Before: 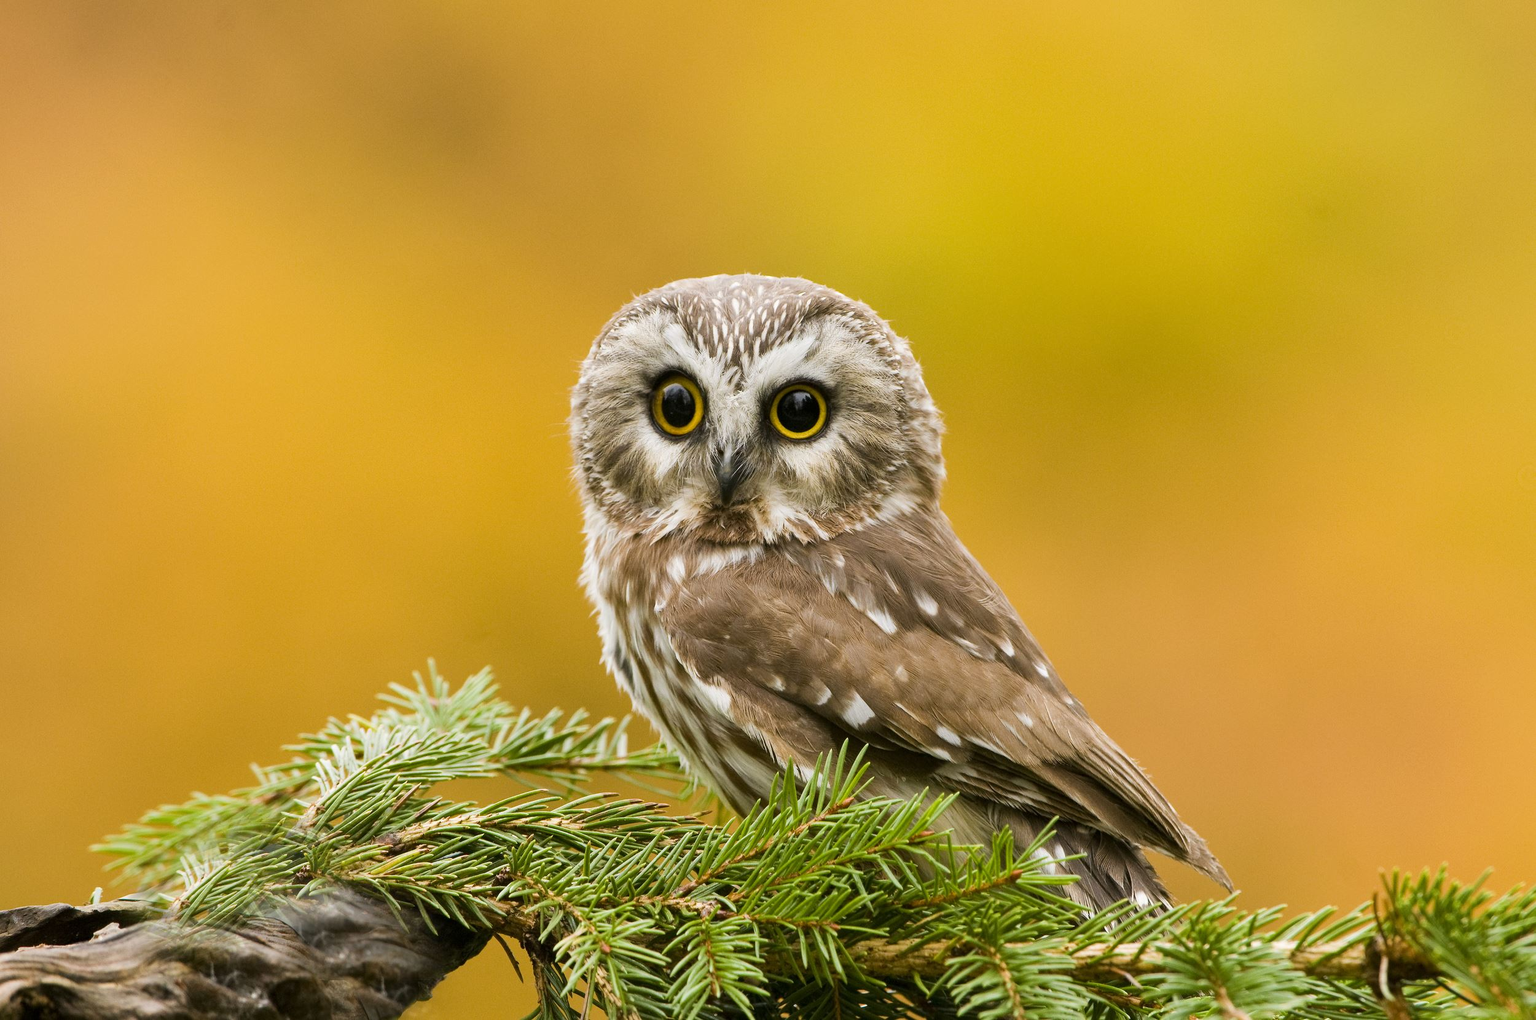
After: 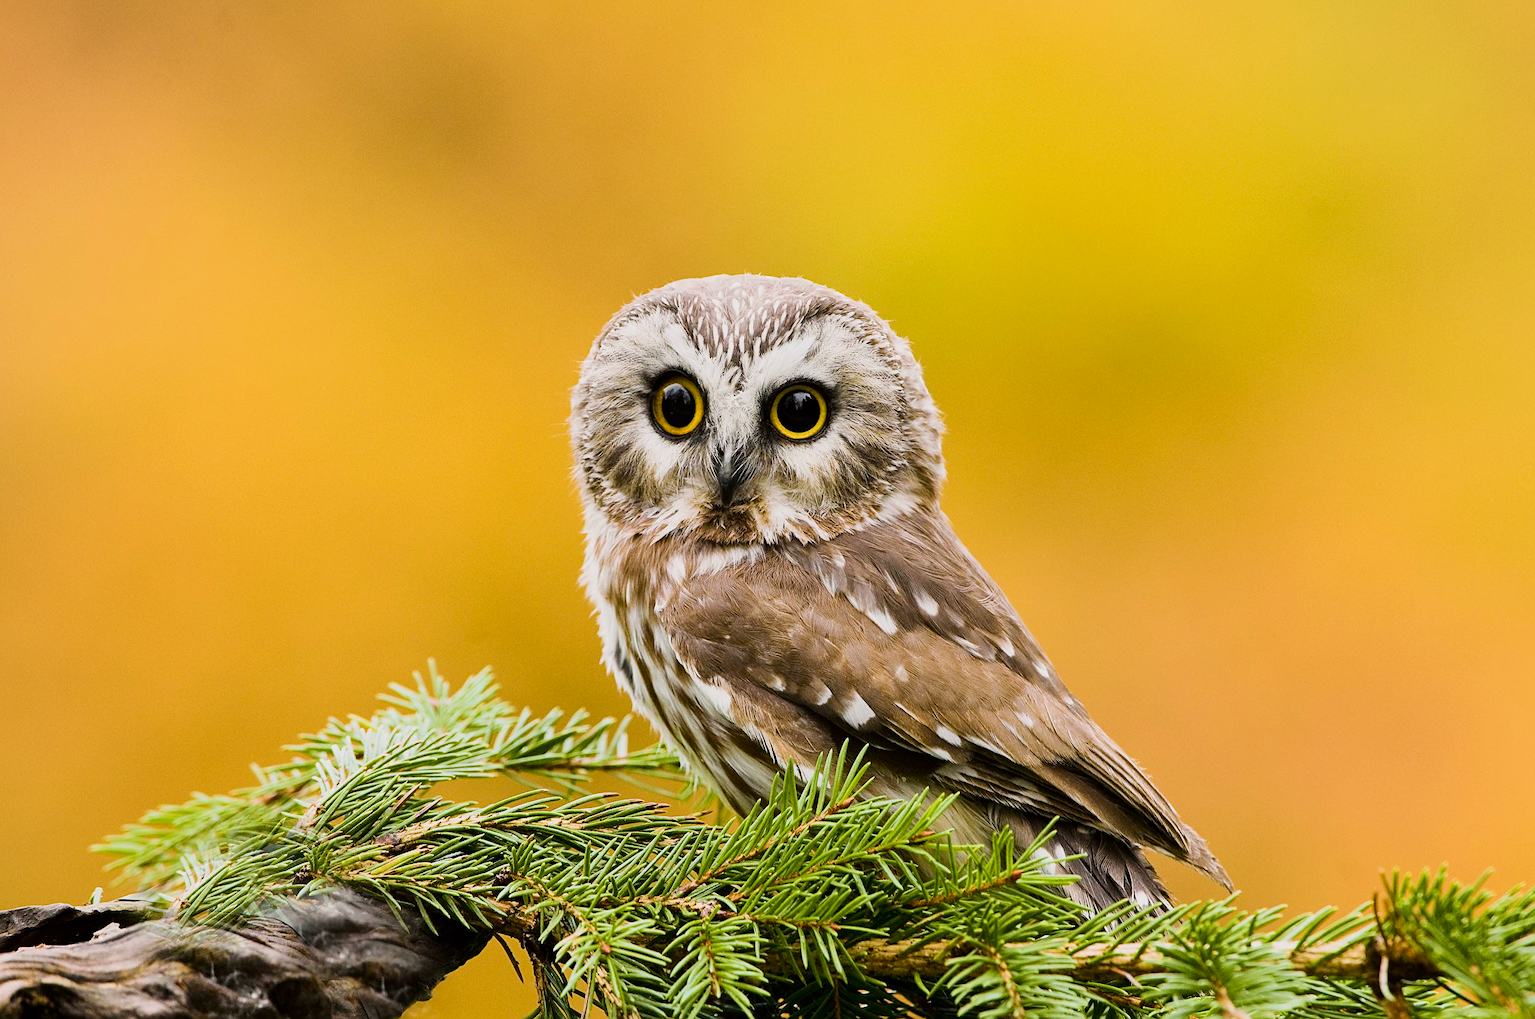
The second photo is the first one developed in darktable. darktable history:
sharpen: on, module defaults
filmic rgb: hardness 4.17, contrast 0.921
tone curve: curves: ch0 [(0, 0.001) (0.139, 0.096) (0.311, 0.278) (0.495, 0.531) (0.718, 0.816) (0.841, 0.909) (1, 0.967)]; ch1 [(0, 0) (0.272, 0.249) (0.388, 0.385) (0.469, 0.456) (0.495, 0.497) (0.538, 0.554) (0.578, 0.605) (0.707, 0.778) (1, 1)]; ch2 [(0, 0) (0.125, 0.089) (0.353, 0.329) (0.443, 0.408) (0.502, 0.499) (0.557, 0.542) (0.608, 0.635) (1, 1)], color space Lab, independent channels, preserve colors none
